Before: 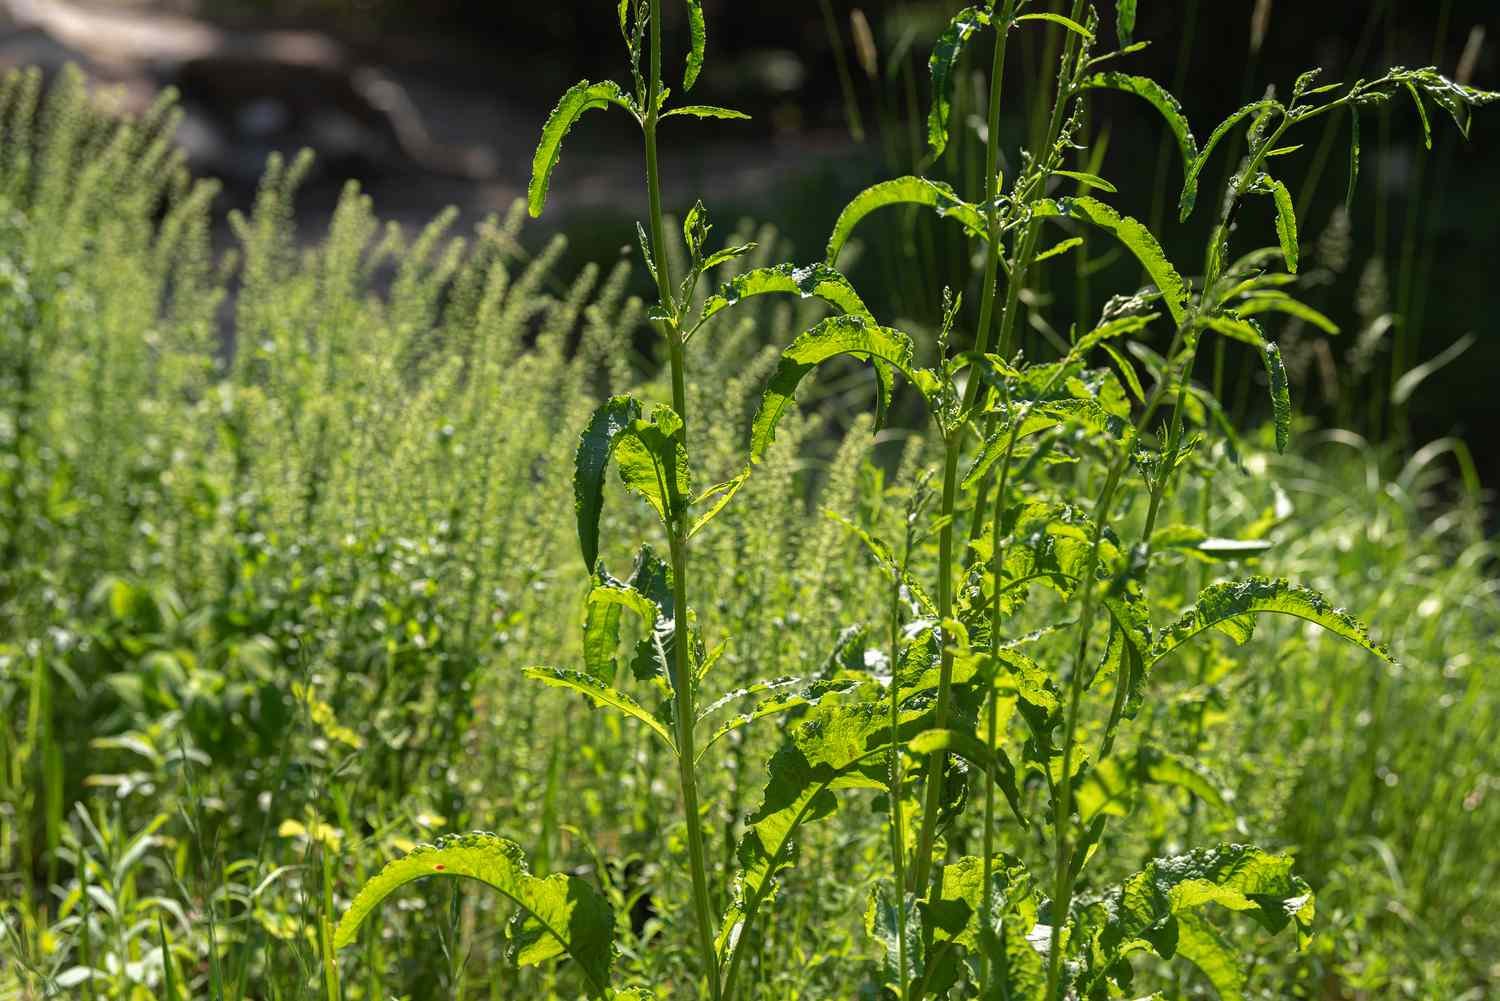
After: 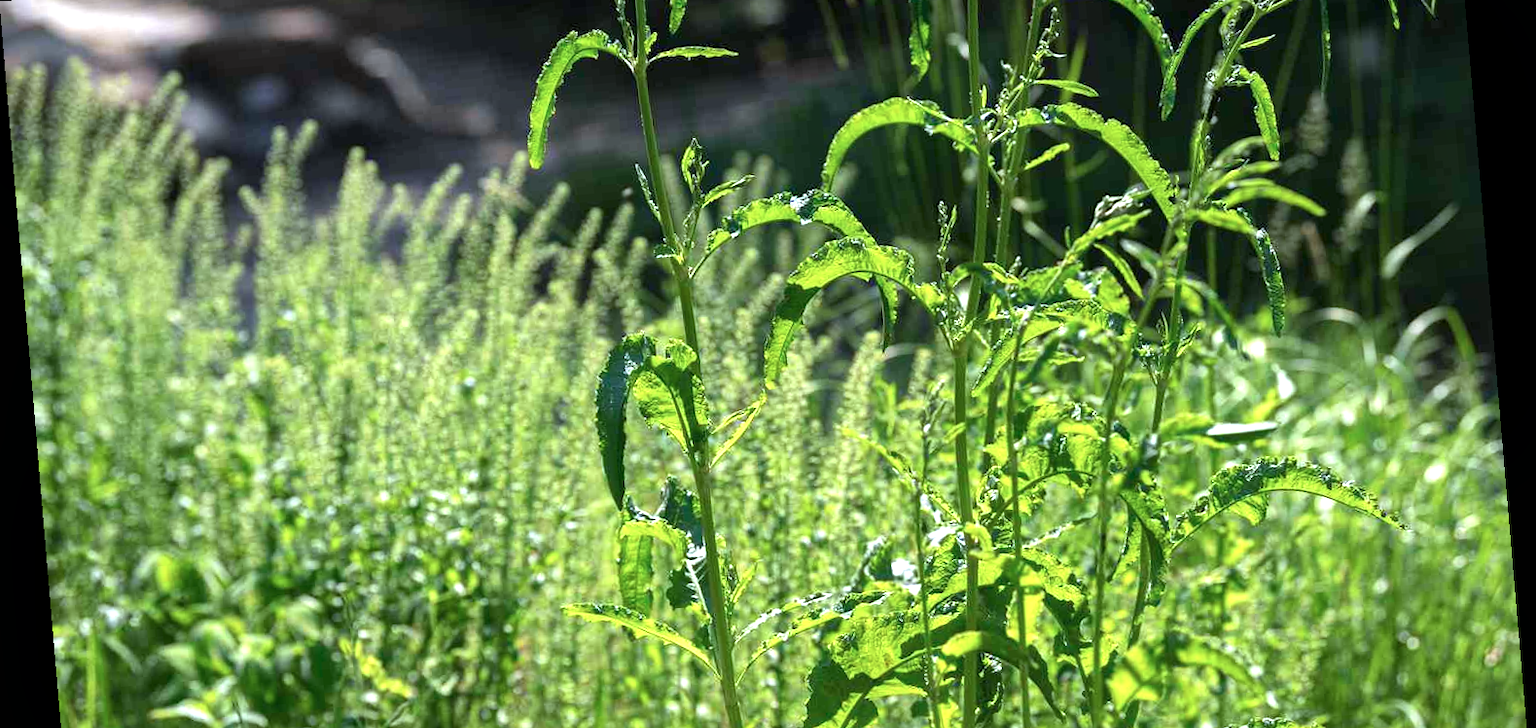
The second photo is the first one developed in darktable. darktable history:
crop: top 11.166%, bottom 22.168%
rotate and perspective: rotation -4.86°, automatic cropping off
exposure: black level correction 0, exposure 0.7 EV, compensate exposure bias true, compensate highlight preservation false
color correction: highlights a* 3.84, highlights b* 5.07
local contrast: mode bilateral grid, contrast 20, coarseness 50, detail 120%, midtone range 0.2
color calibration: illuminant as shot in camera, x 0.383, y 0.38, temperature 3949.15 K, gamut compression 1.66
